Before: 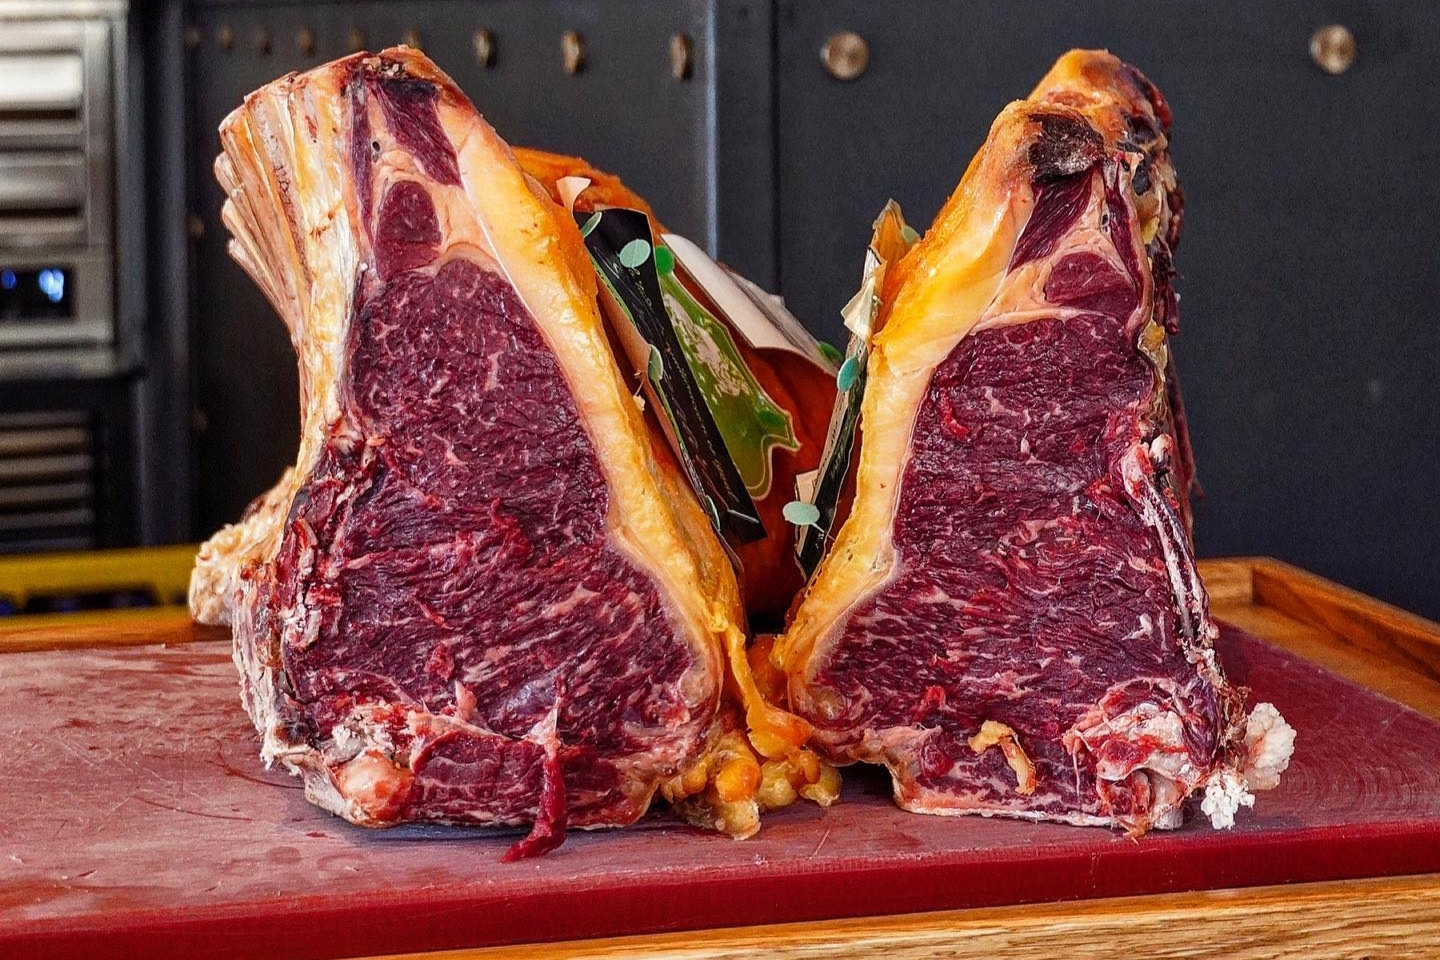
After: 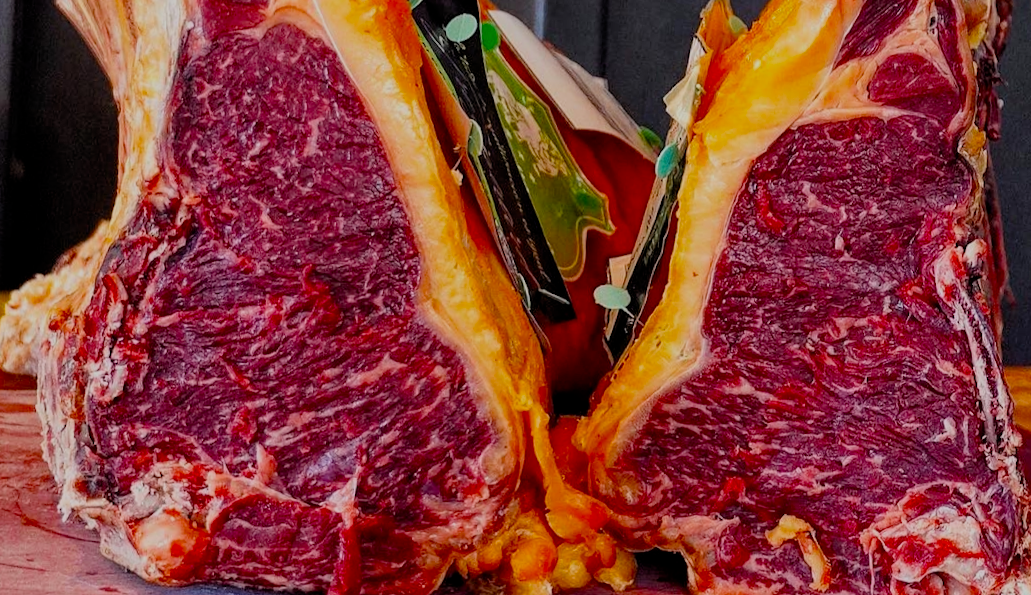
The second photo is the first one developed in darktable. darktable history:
crop and rotate: angle -3.37°, left 9.79%, top 20.73%, right 12.42%, bottom 11.82%
filmic rgb: black relative exposure -8.79 EV, white relative exposure 4.98 EV, threshold 6 EV, target black luminance 0%, hardness 3.77, latitude 66.34%, contrast 0.822, highlights saturation mix 10%, shadows ↔ highlights balance 20%, add noise in highlights 0.1, color science v4 (2020), iterations of high-quality reconstruction 0, type of noise poissonian, enable highlight reconstruction true
